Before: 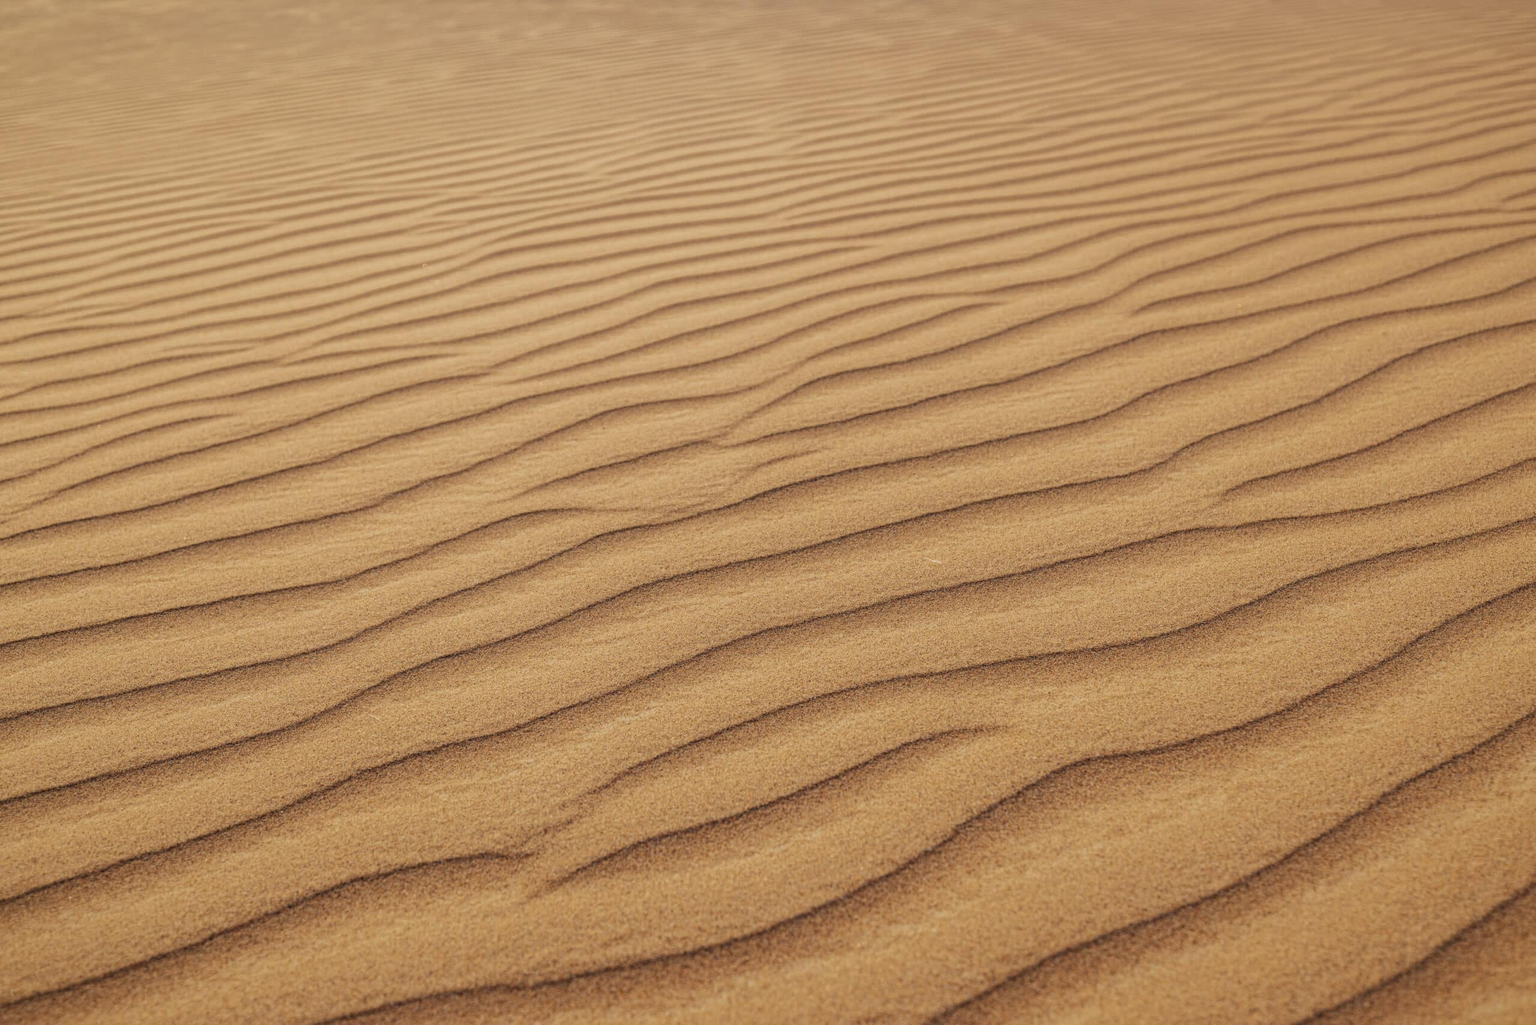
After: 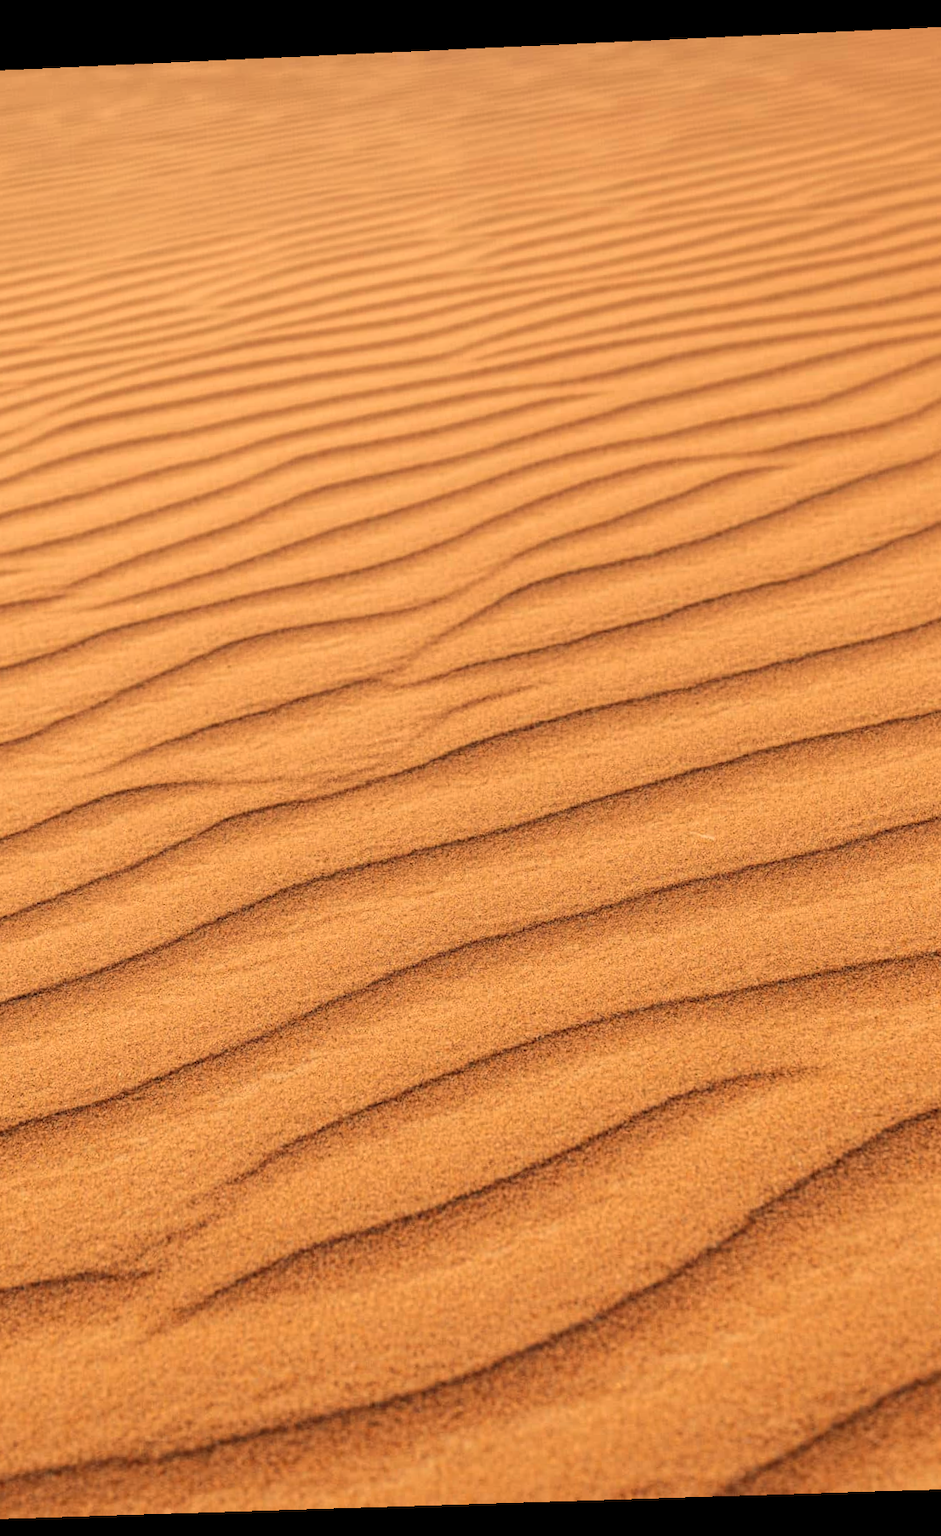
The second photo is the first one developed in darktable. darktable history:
crop: left 28.583%, right 29.231%
white balance: red 1.123, blue 0.83
rotate and perspective: rotation -2.22°, lens shift (horizontal) -0.022, automatic cropping off
tone equalizer: on, module defaults
